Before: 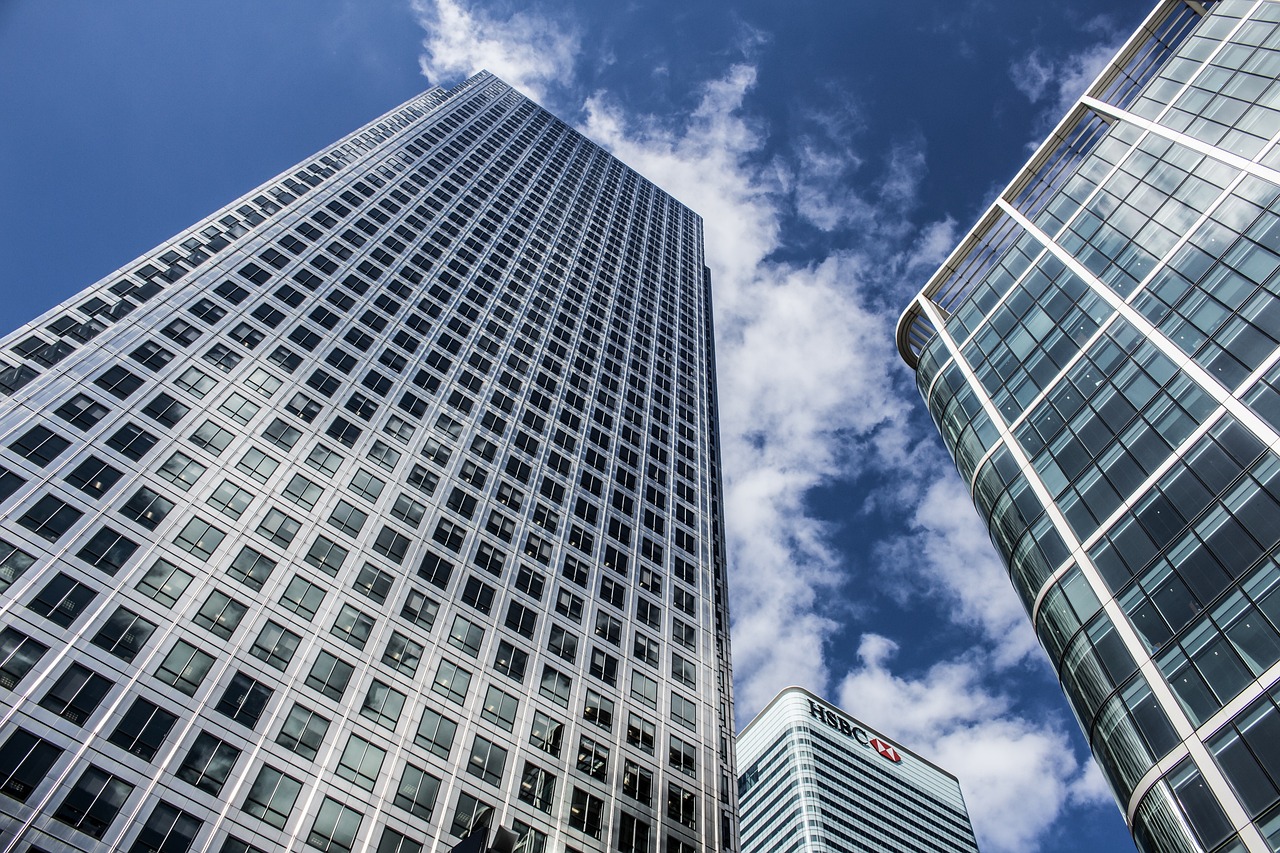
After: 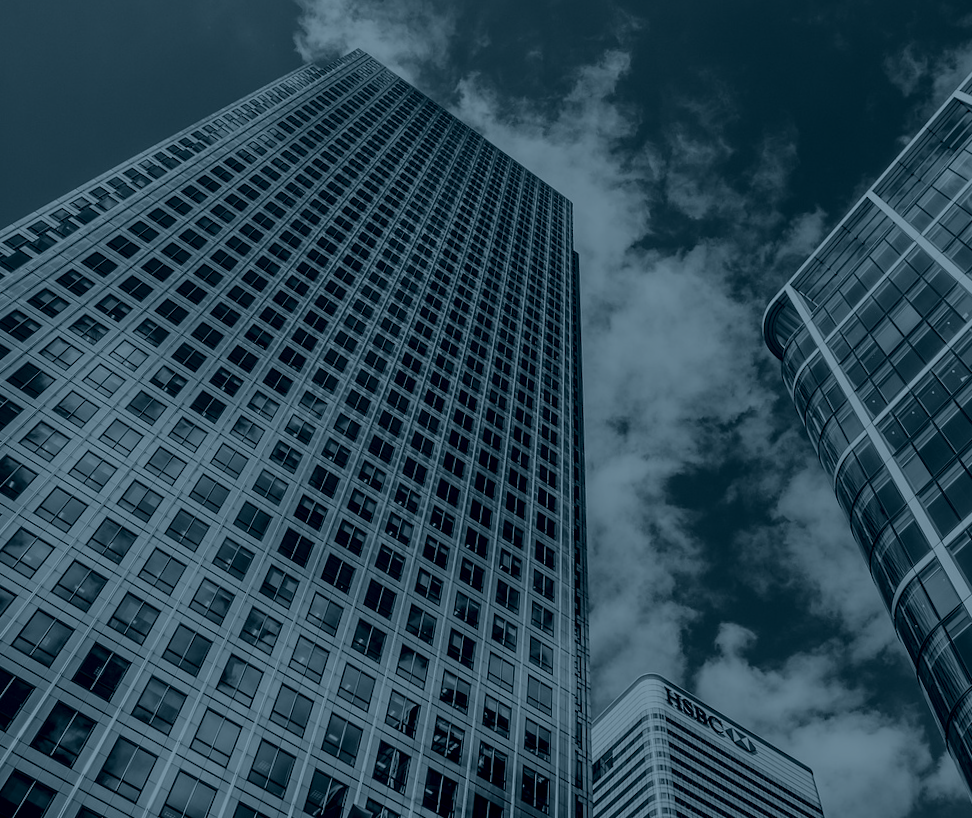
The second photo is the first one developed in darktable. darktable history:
exposure: black level correction 0, exposure 0.3 EV, compensate highlight preservation false
crop: left 9.88%, right 12.664%
rotate and perspective: rotation 1.57°, crop left 0.018, crop right 0.982, crop top 0.039, crop bottom 0.961
white balance: red 0.925, blue 1.046
colorize: hue 194.4°, saturation 29%, source mix 61.75%, lightness 3.98%, version 1
